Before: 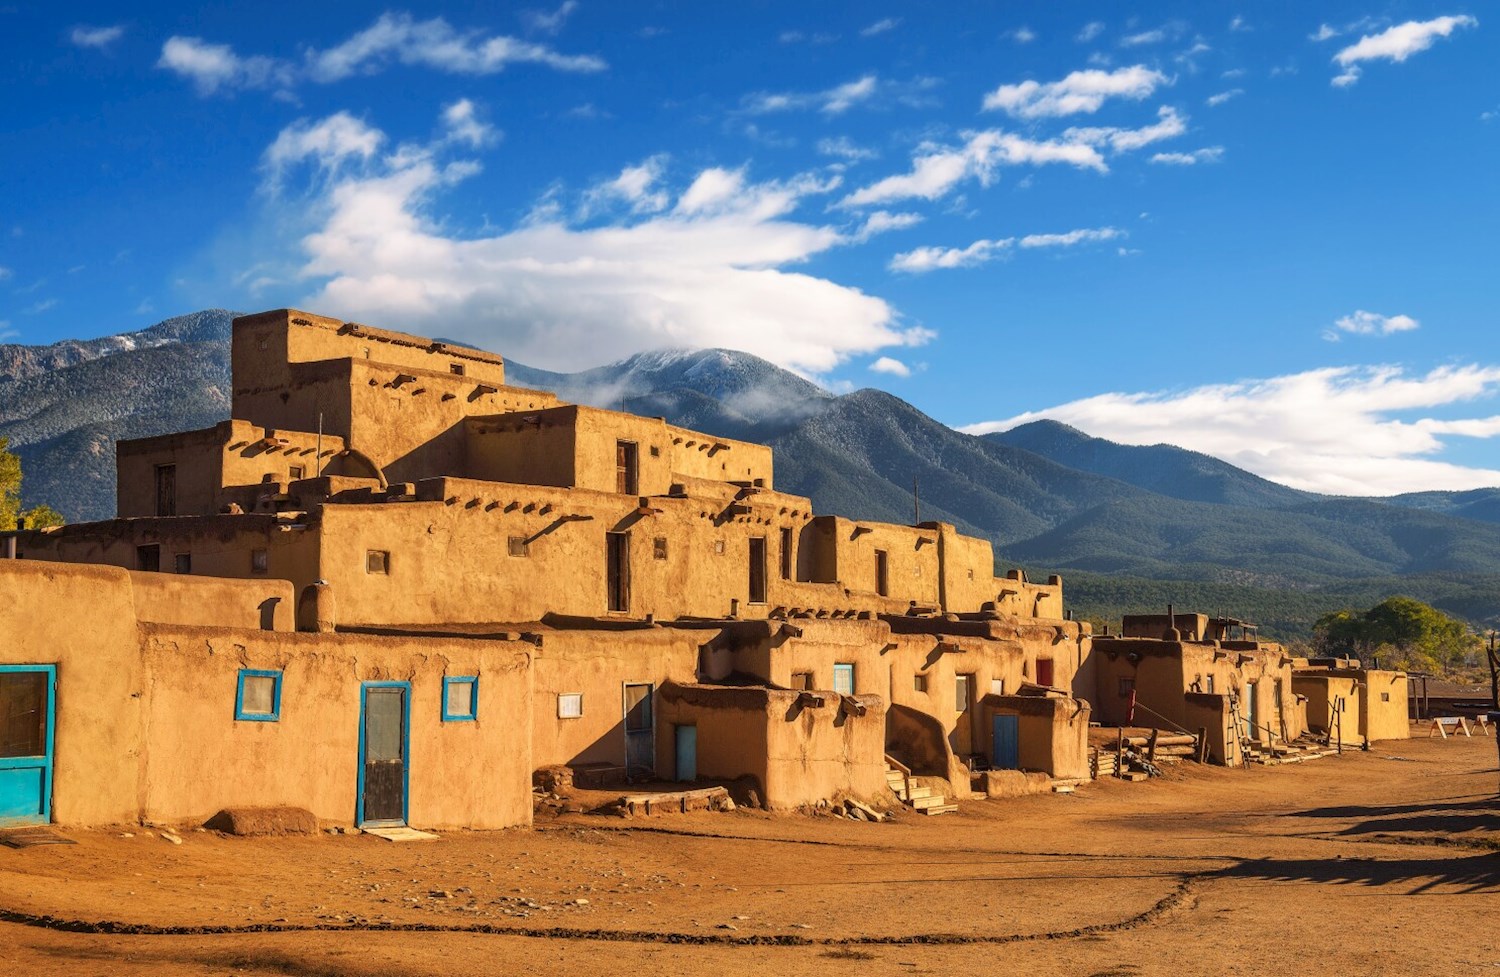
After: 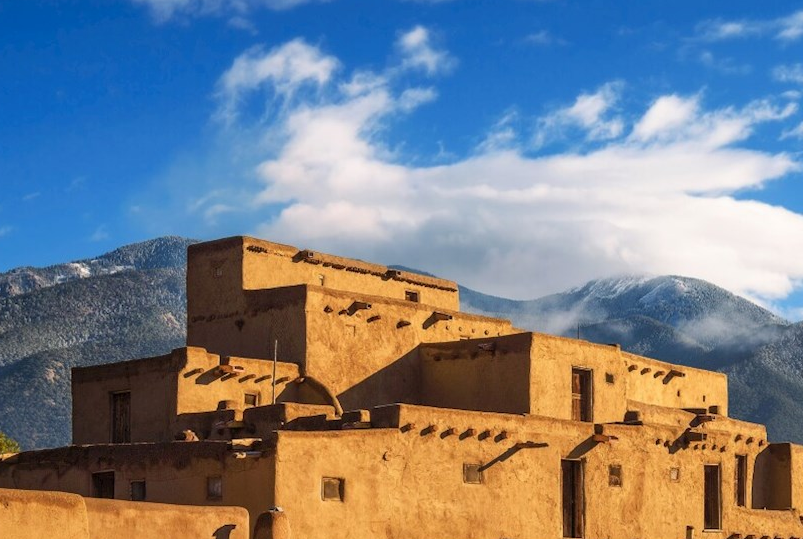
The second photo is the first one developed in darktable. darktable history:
crop and rotate: left 3.062%, top 7.57%, right 43.385%, bottom 37.251%
